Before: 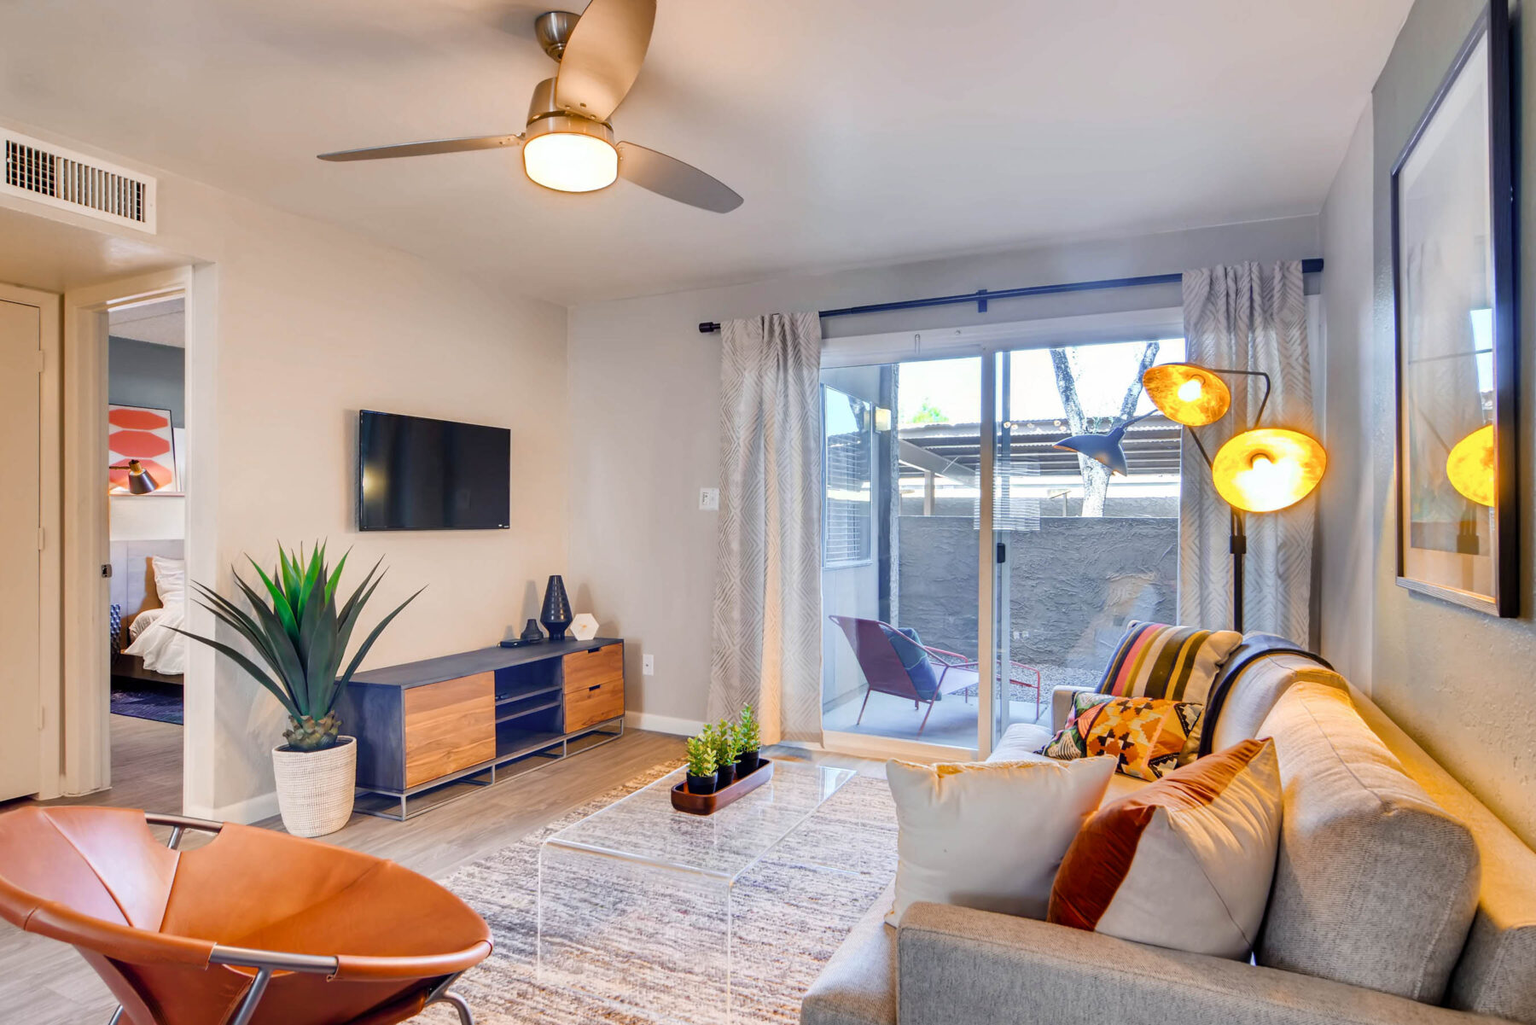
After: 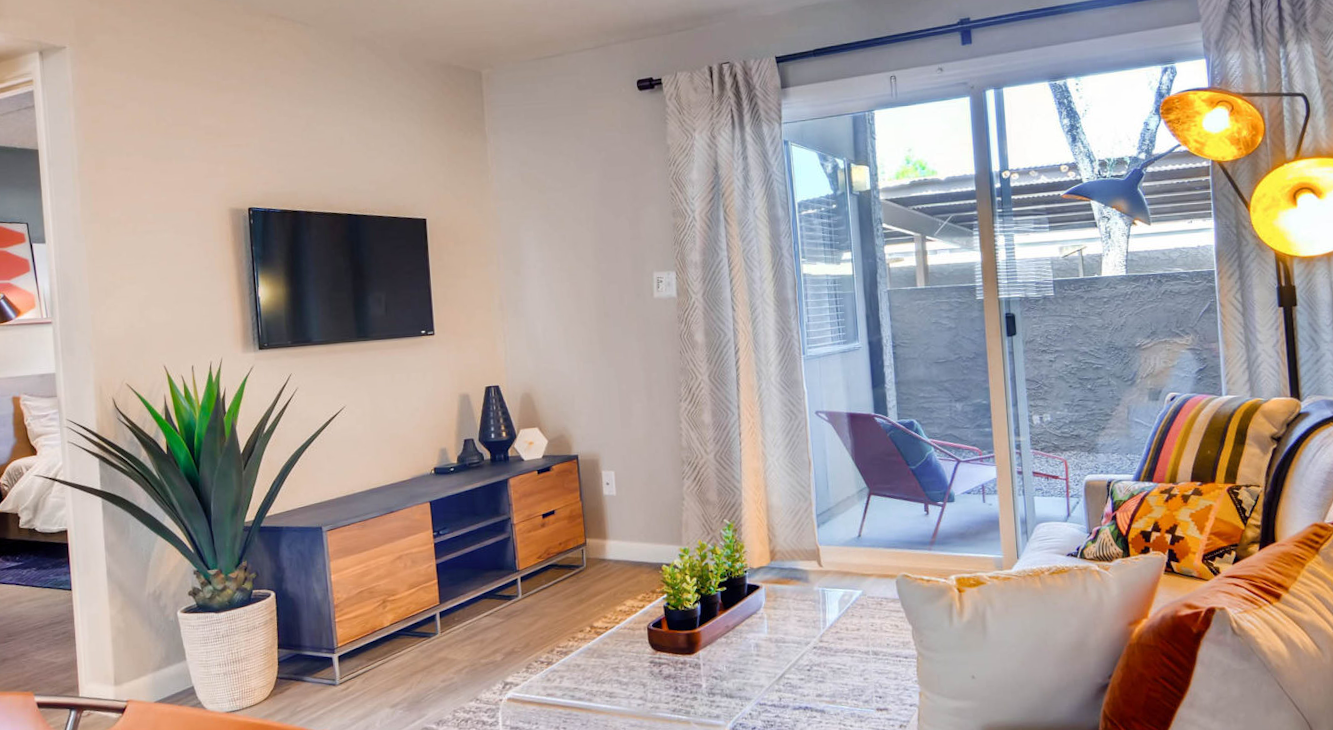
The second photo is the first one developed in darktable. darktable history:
rotate and perspective: rotation -4.2°, shear 0.006, automatic cropping off
crop: left 11.123%, top 27.61%, right 18.3%, bottom 17.034%
